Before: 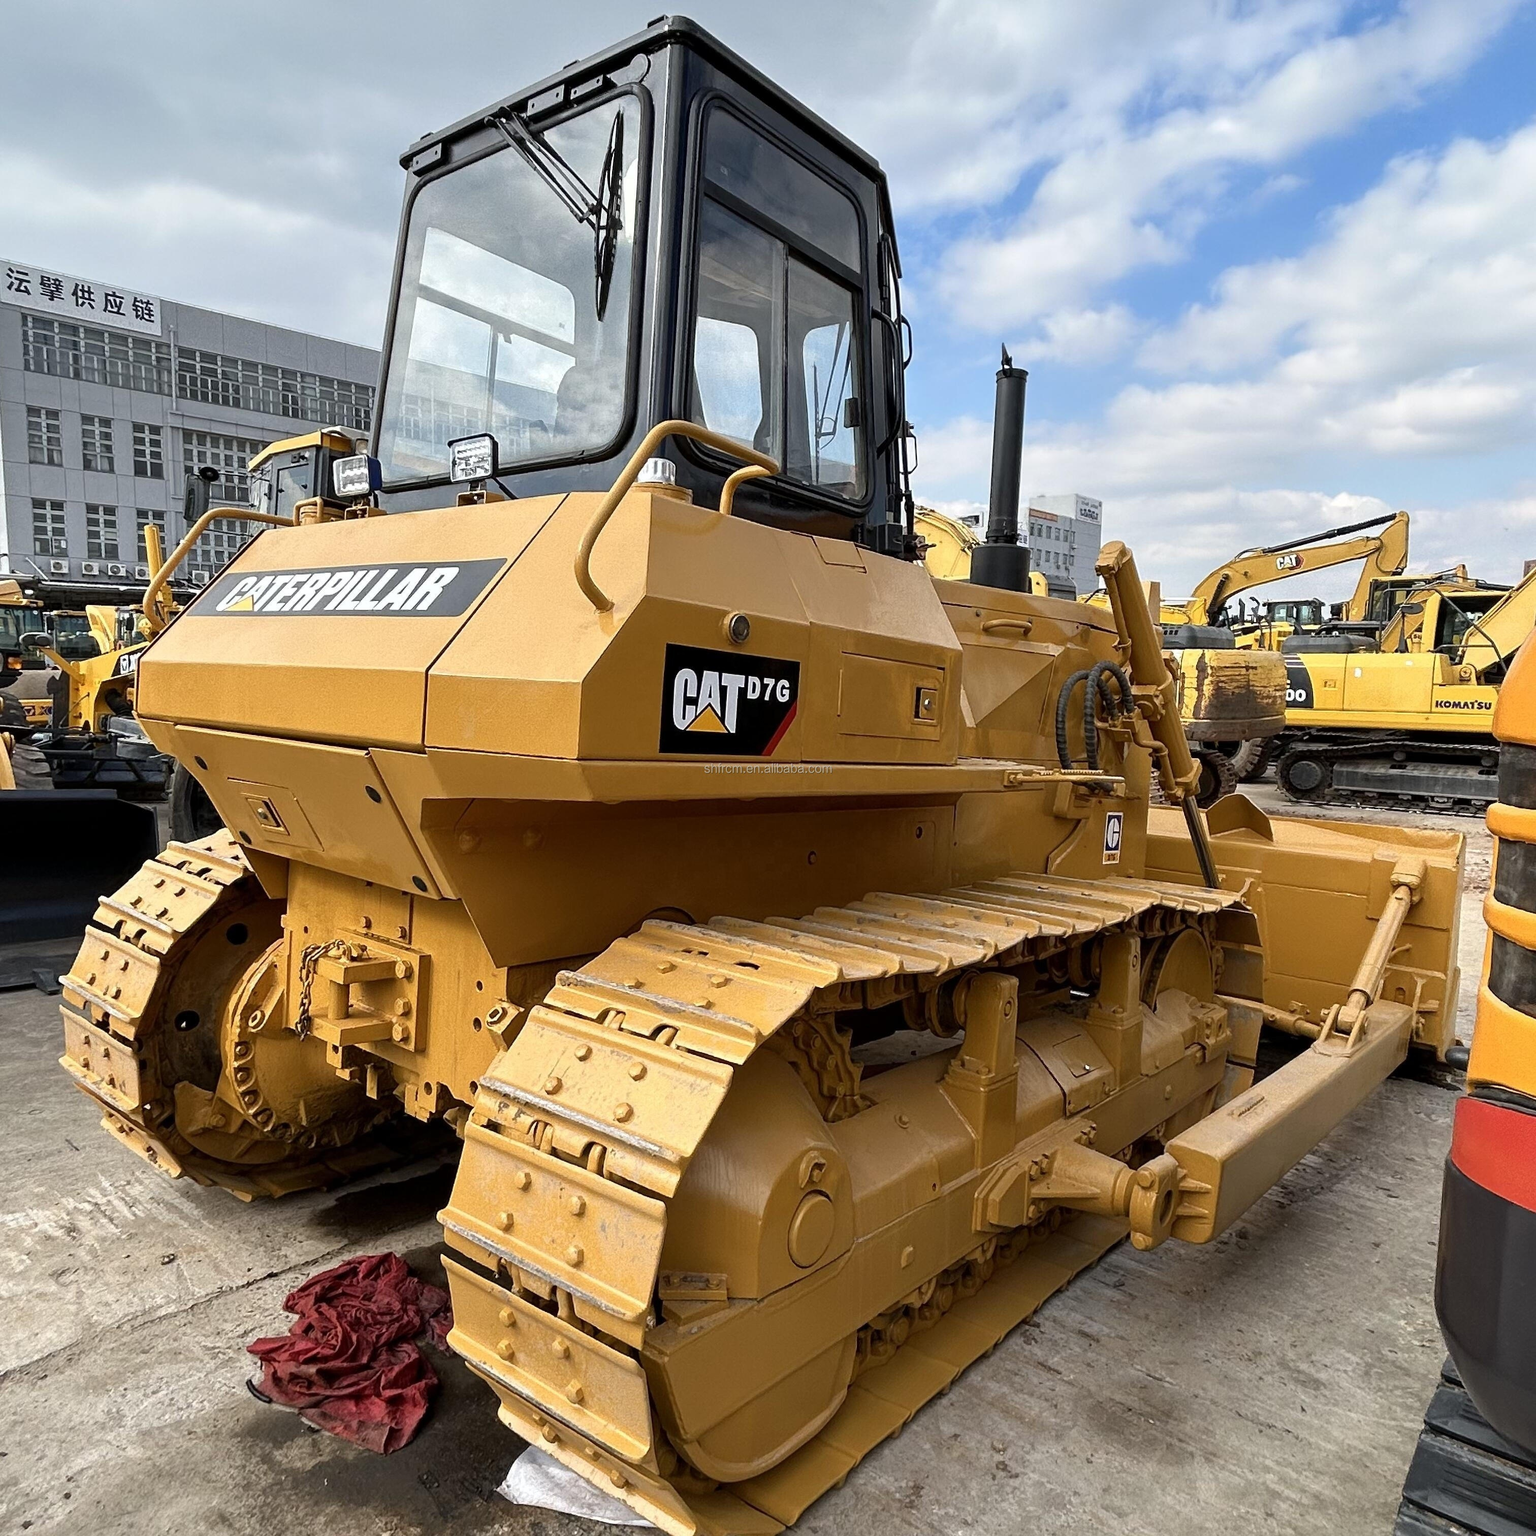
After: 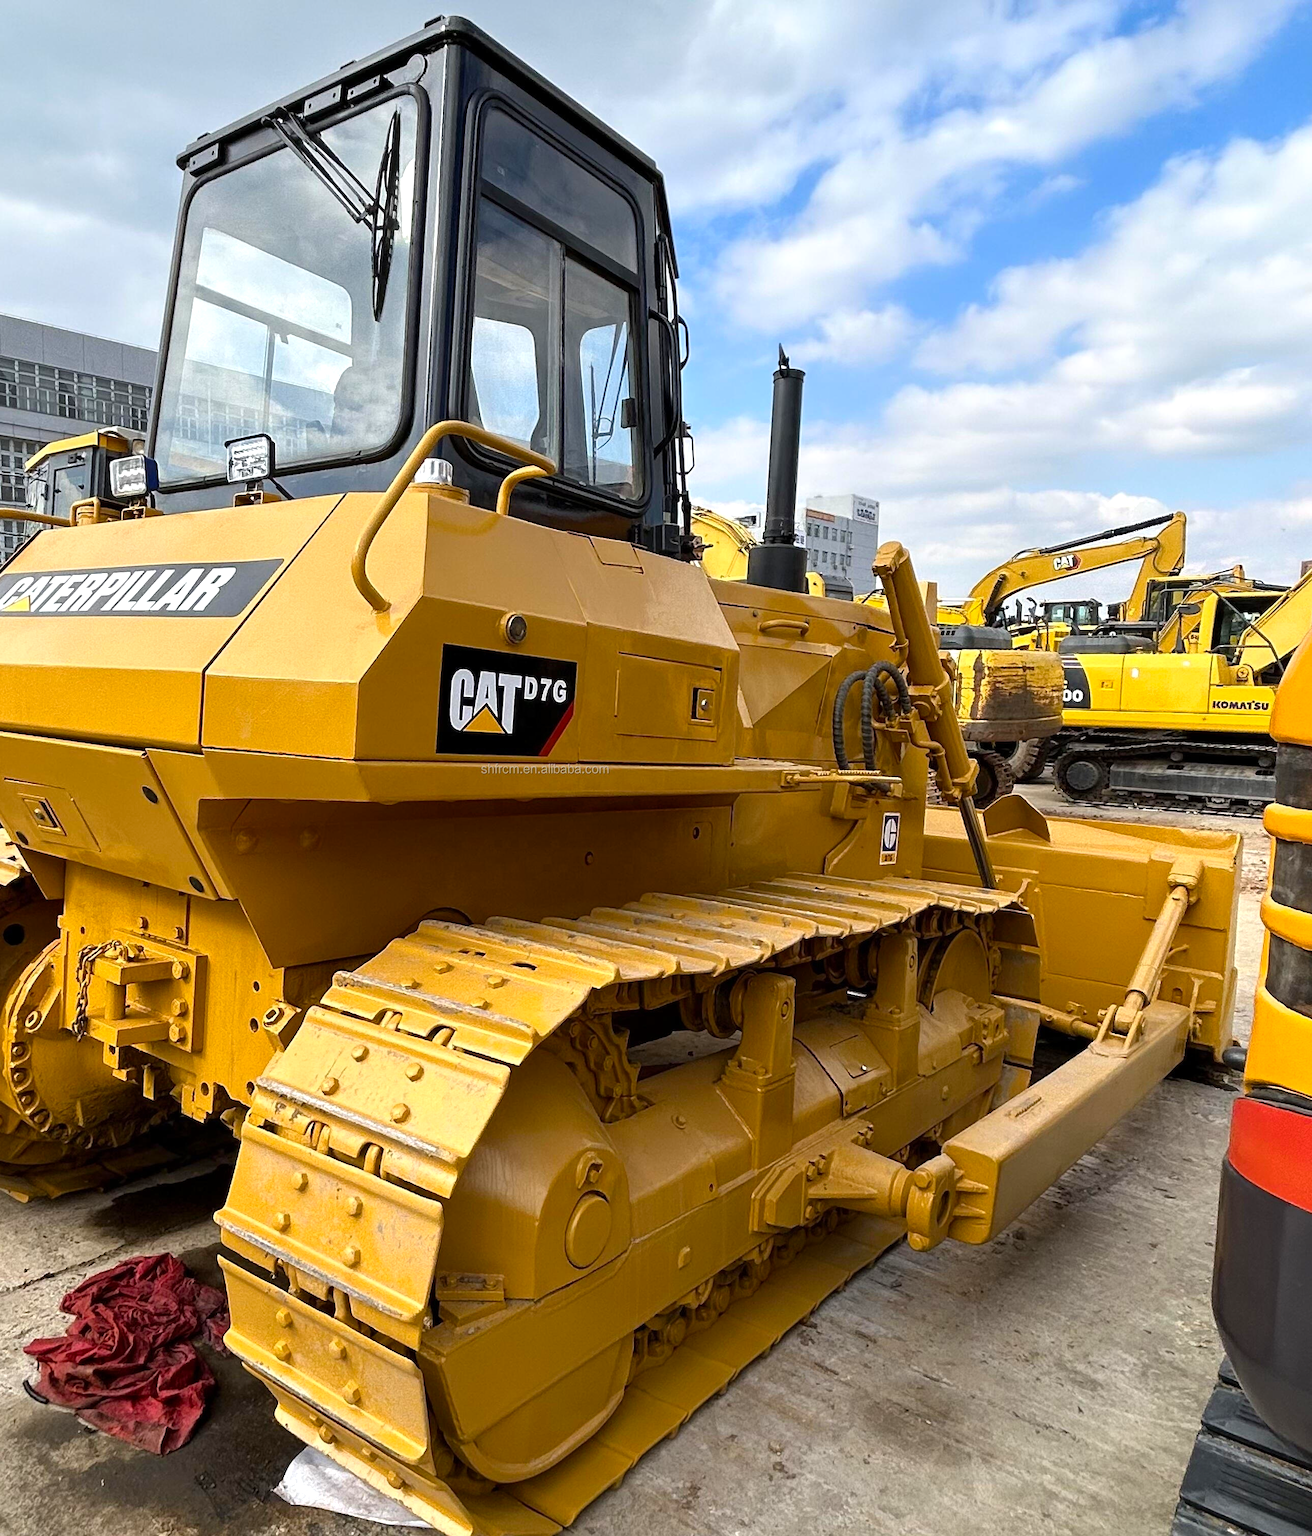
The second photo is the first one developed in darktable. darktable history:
crop and rotate: left 14.581%
exposure: exposure 0.201 EV, compensate highlight preservation false
color balance rgb: perceptual saturation grading › global saturation 19.396%, global vibrance 20%
